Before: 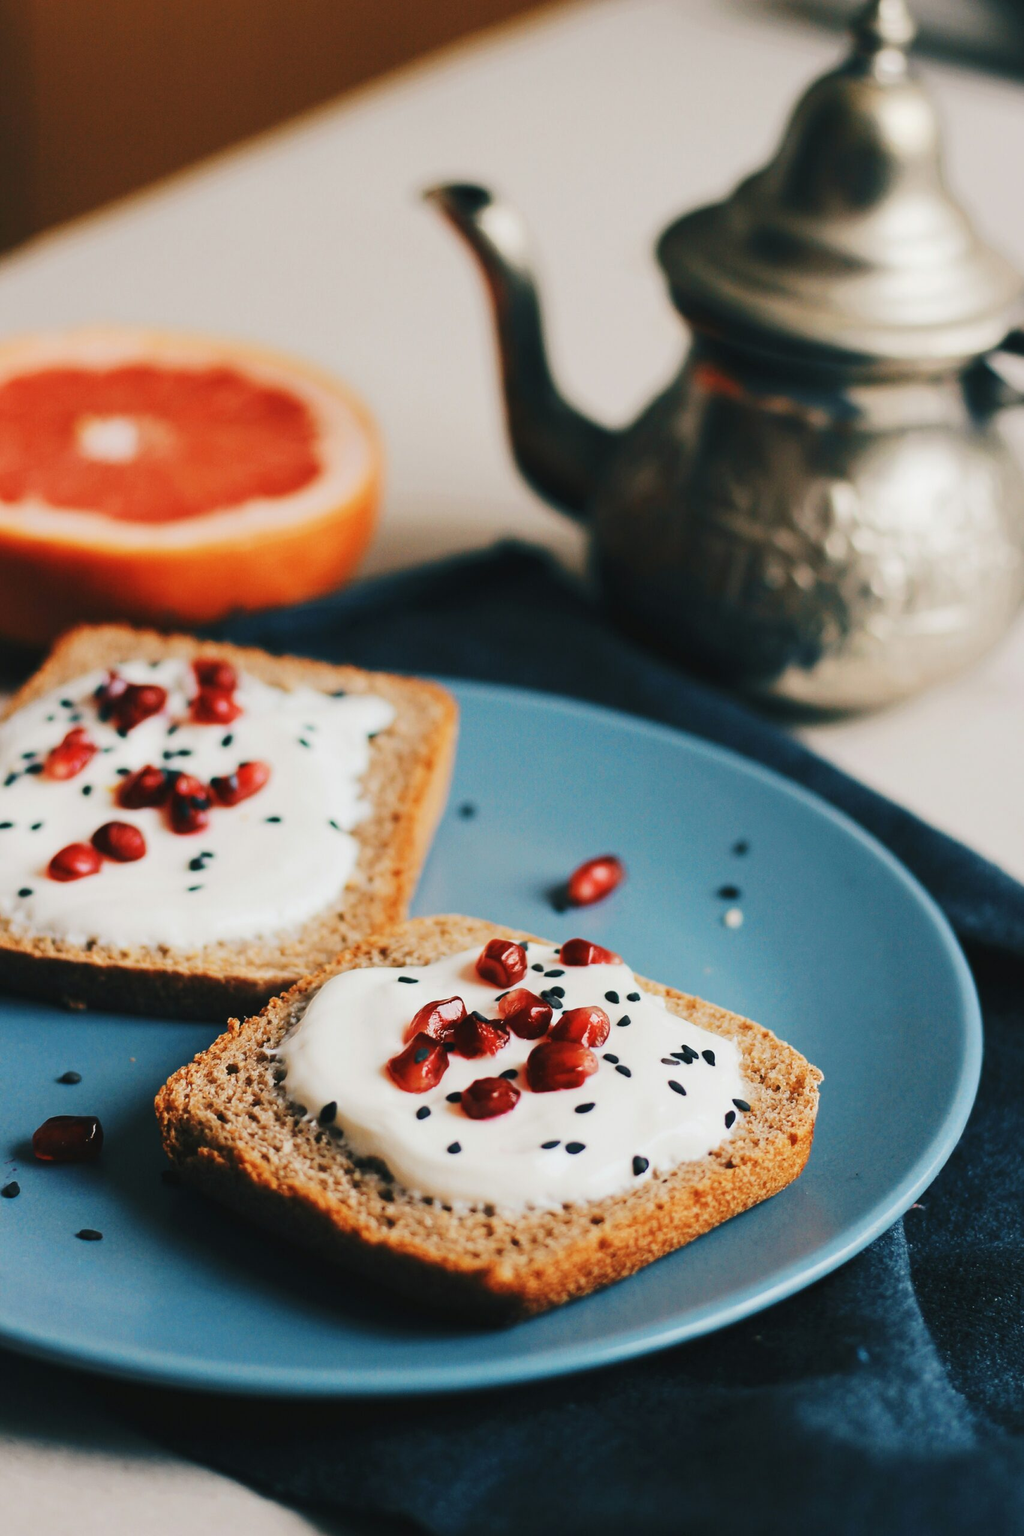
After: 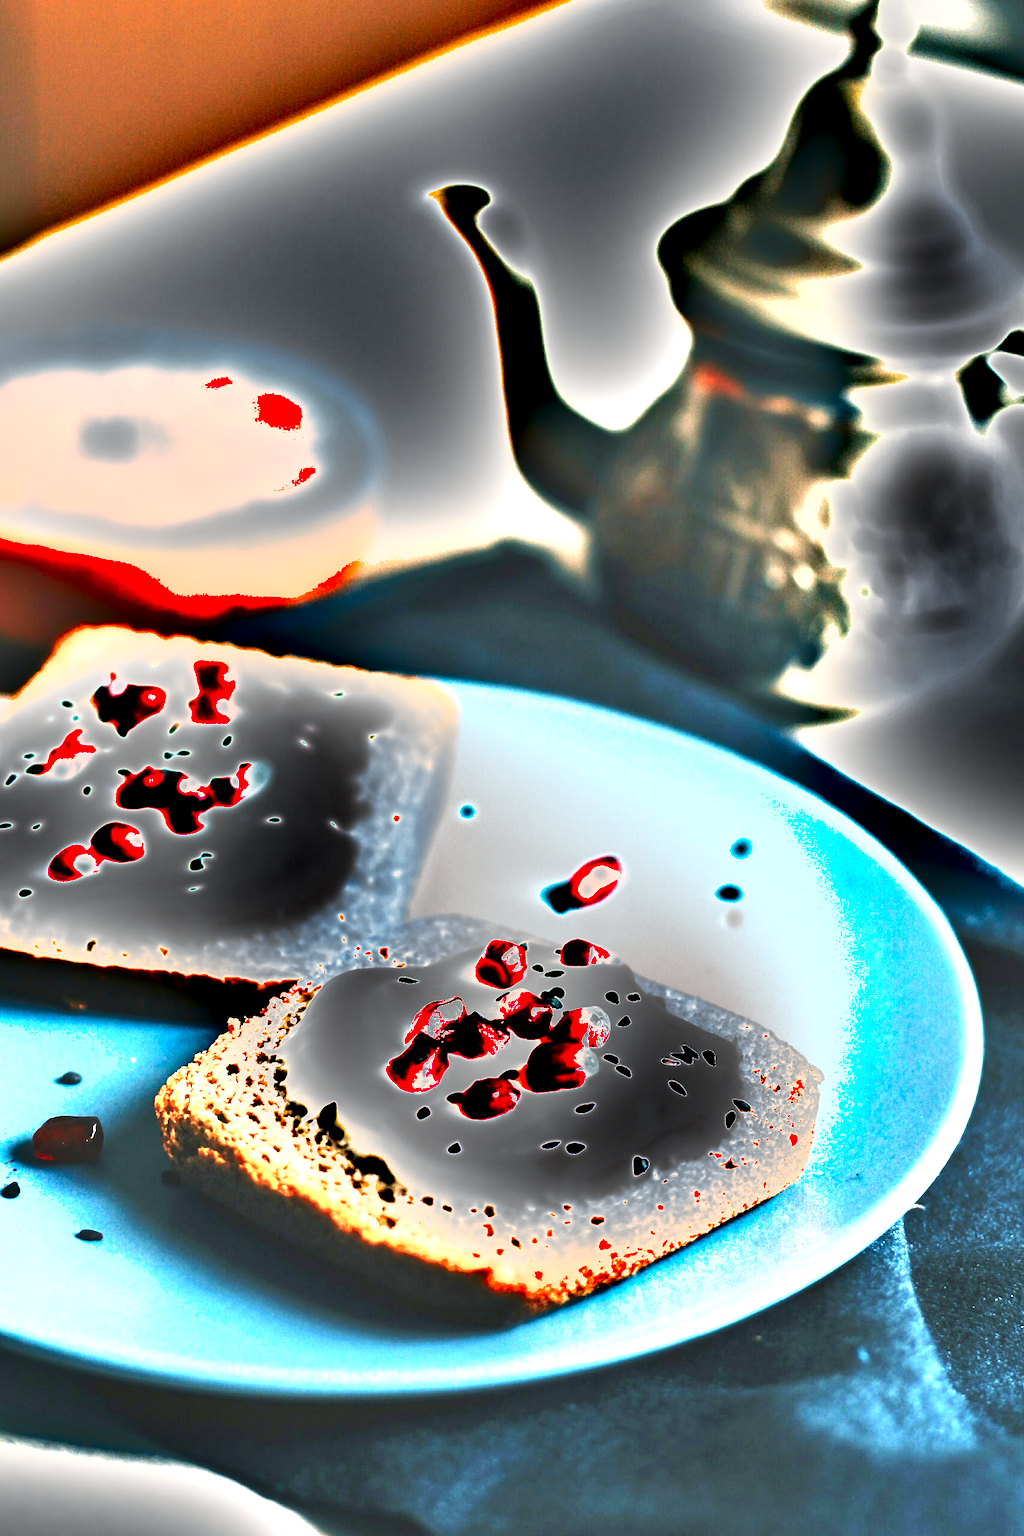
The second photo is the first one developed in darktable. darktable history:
exposure: black level correction 0.001, exposure 2.648 EV, compensate highlight preservation false
shadows and highlights: low approximation 0.01, soften with gaussian
